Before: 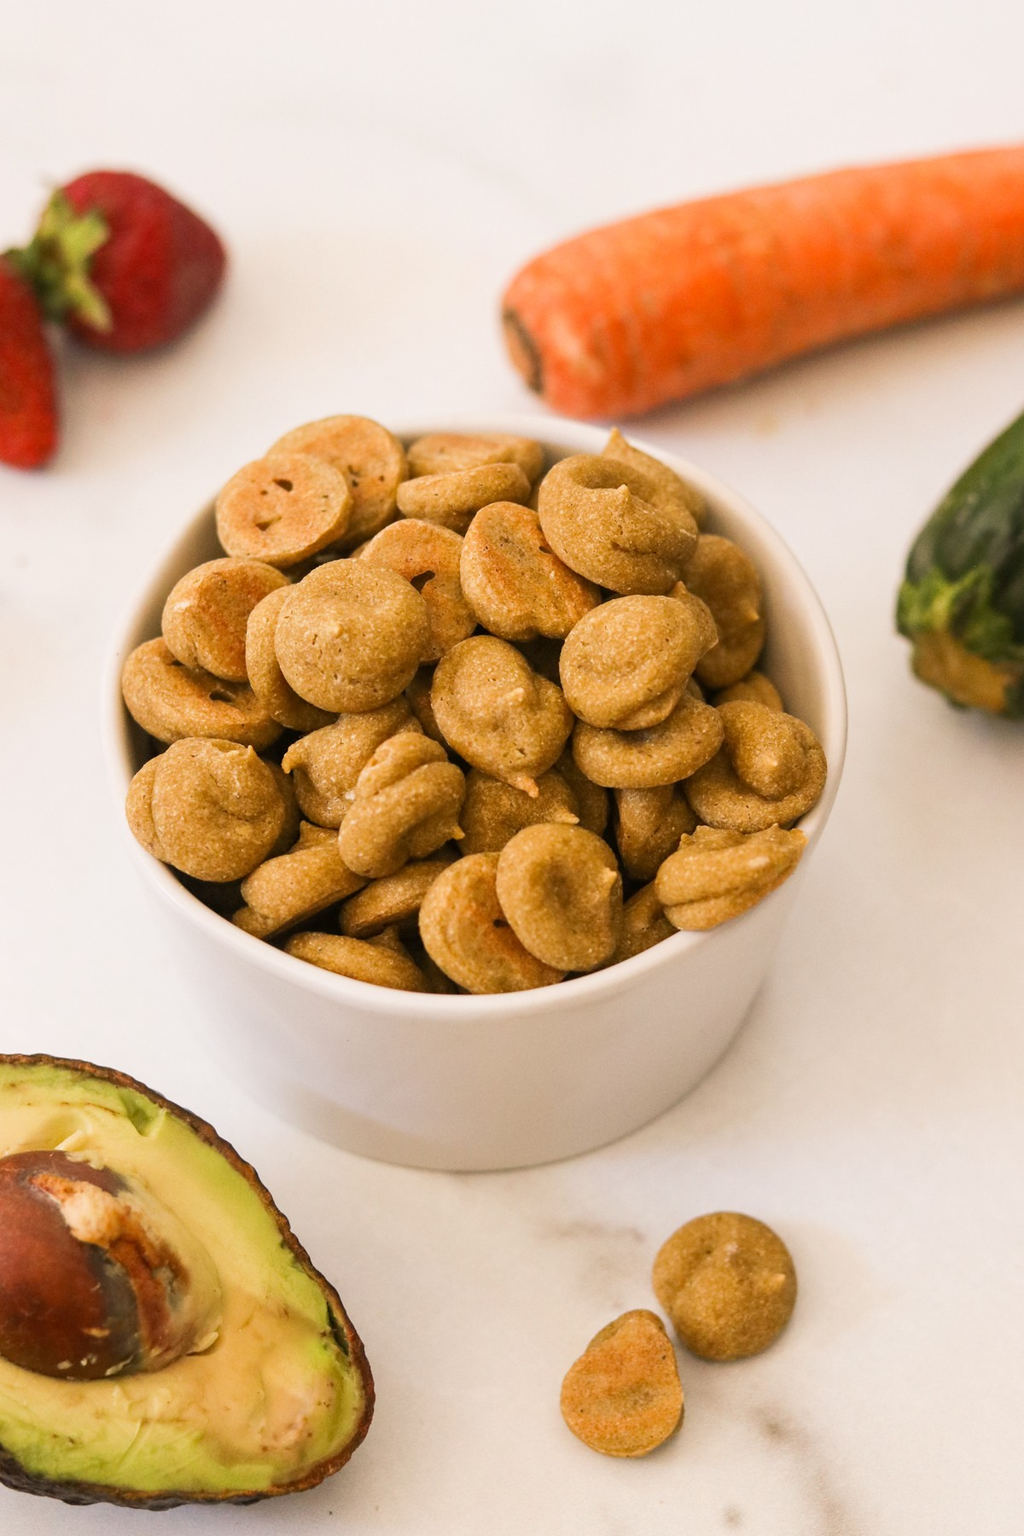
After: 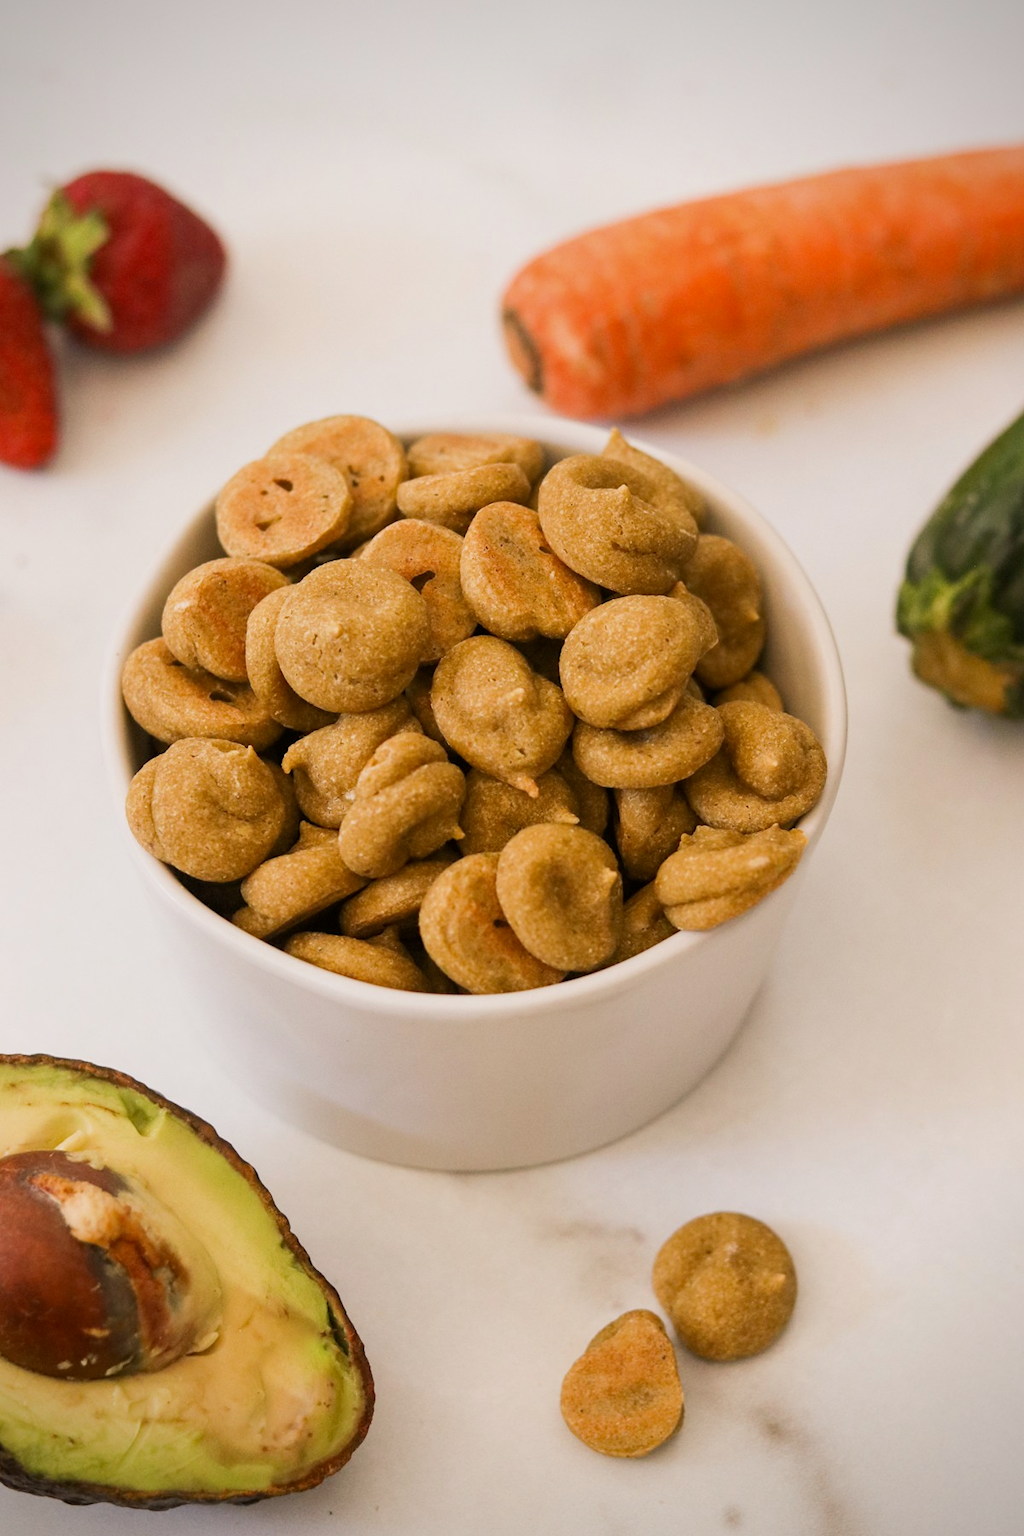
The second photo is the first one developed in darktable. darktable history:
exposure: black level correction 0.001, exposure -0.2 EV, compensate highlight preservation false
white balance: red 1, blue 1
vignetting: saturation 0, unbound false
